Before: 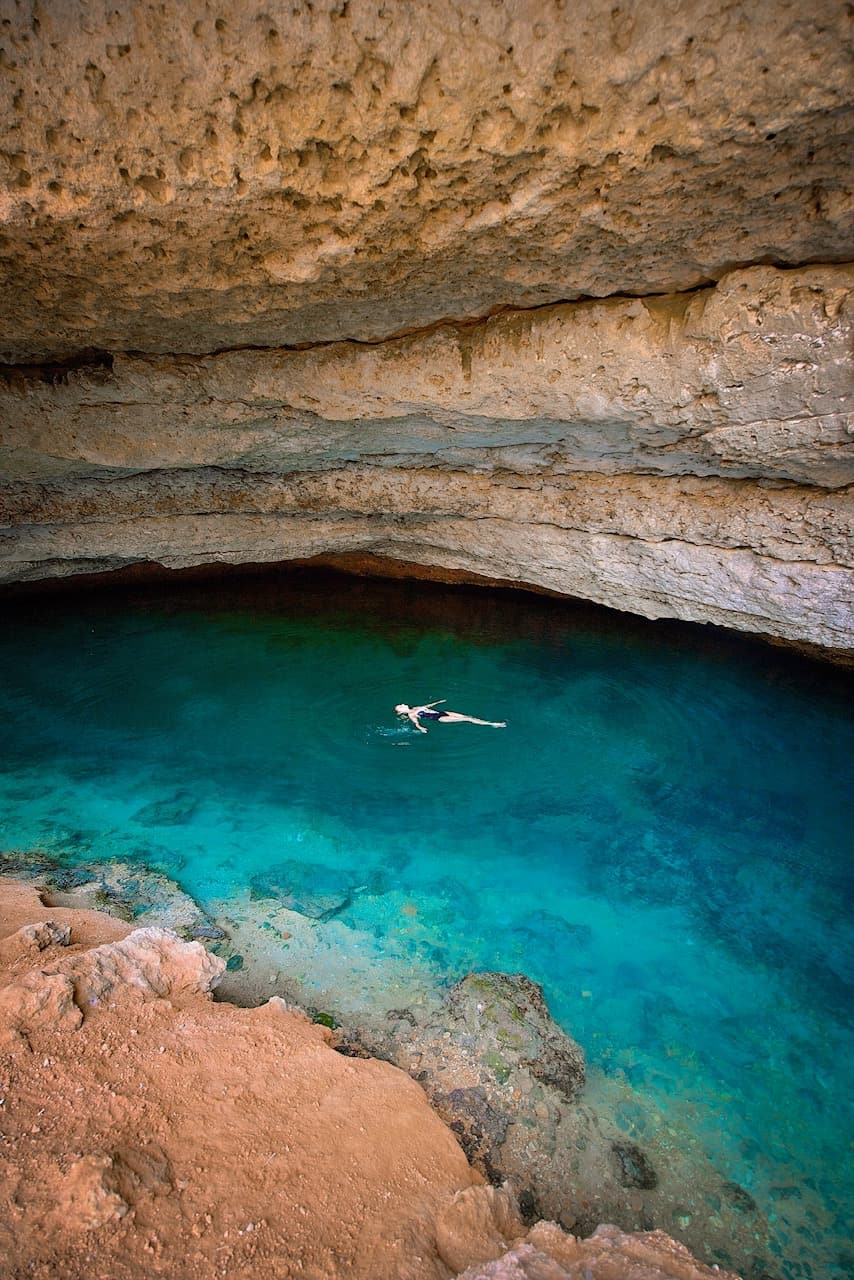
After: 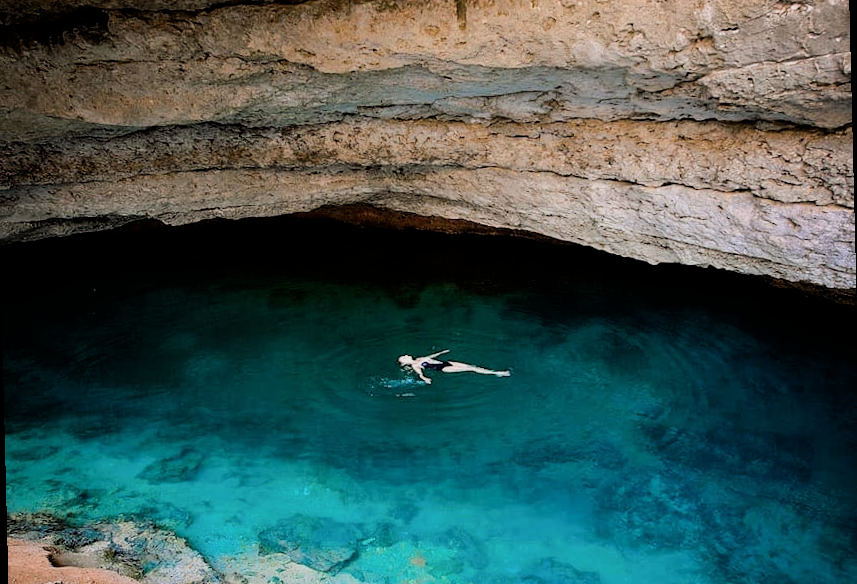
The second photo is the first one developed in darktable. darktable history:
crop and rotate: top 26.056%, bottom 25.543%
rotate and perspective: rotation -1.42°, crop left 0.016, crop right 0.984, crop top 0.035, crop bottom 0.965
filmic rgb: black relative exposure -5 EV, white relative exposure 3.5 EV, hardness 3.19, contrast 1.3, highlights saturation mix -50%
